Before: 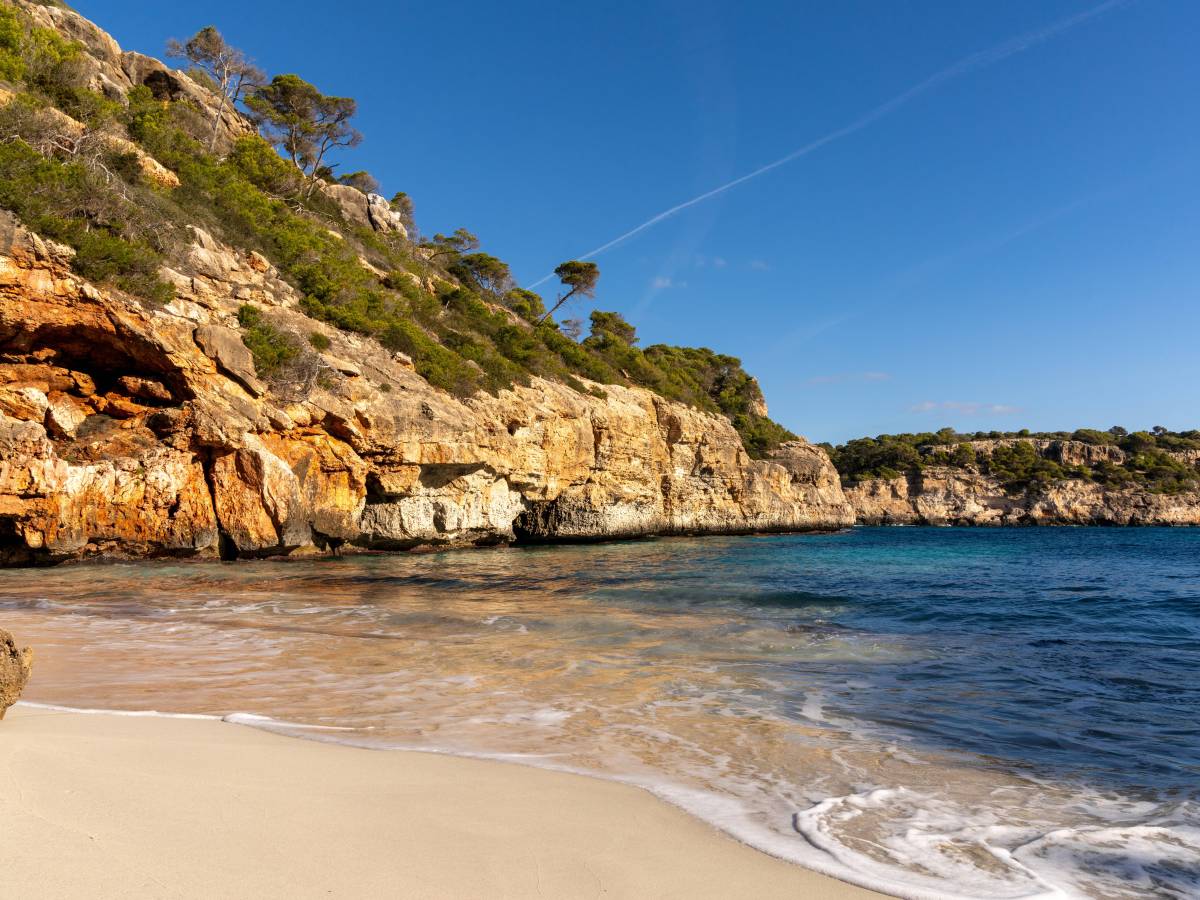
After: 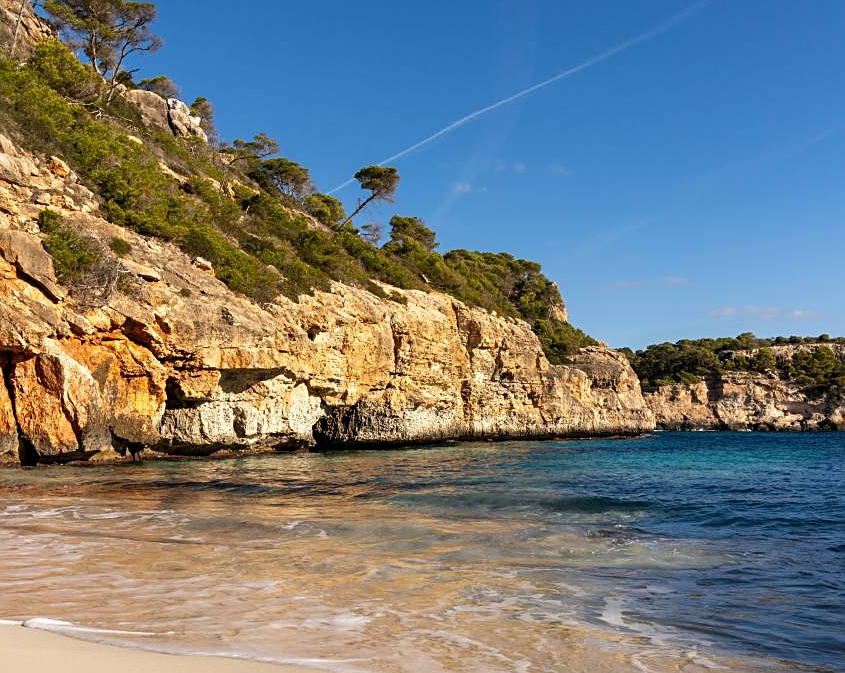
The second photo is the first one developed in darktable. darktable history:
sharpen: on, module defaults
crop and rotate: left 16.705%, top 10.638%, right 12.871%, bottom 14.519%
